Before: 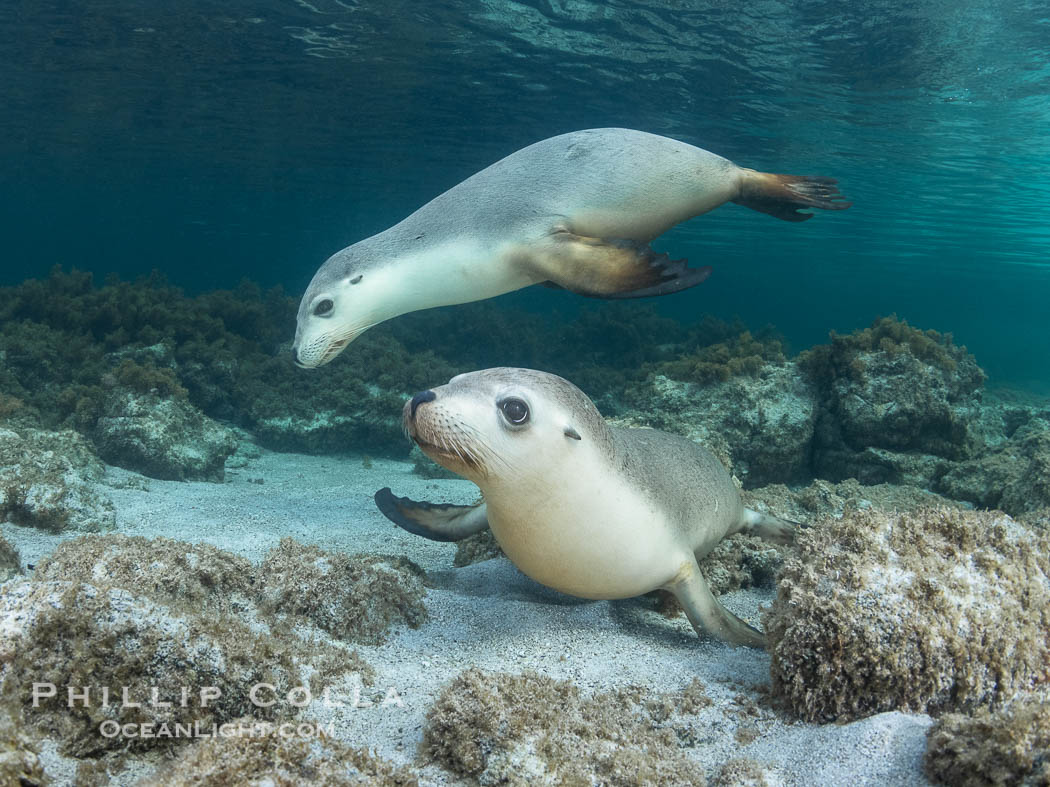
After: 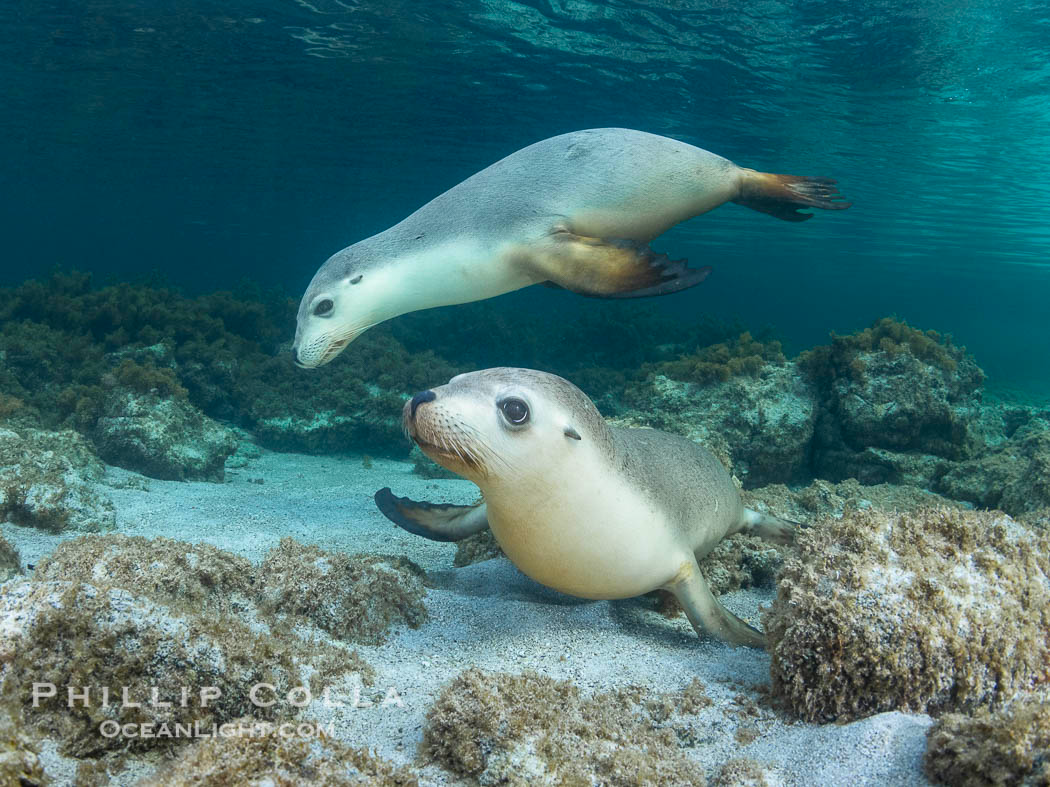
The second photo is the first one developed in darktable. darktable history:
color balance rgb: perceptual saturation grading › global saturation 34.05%, global vibrance 5.56%
